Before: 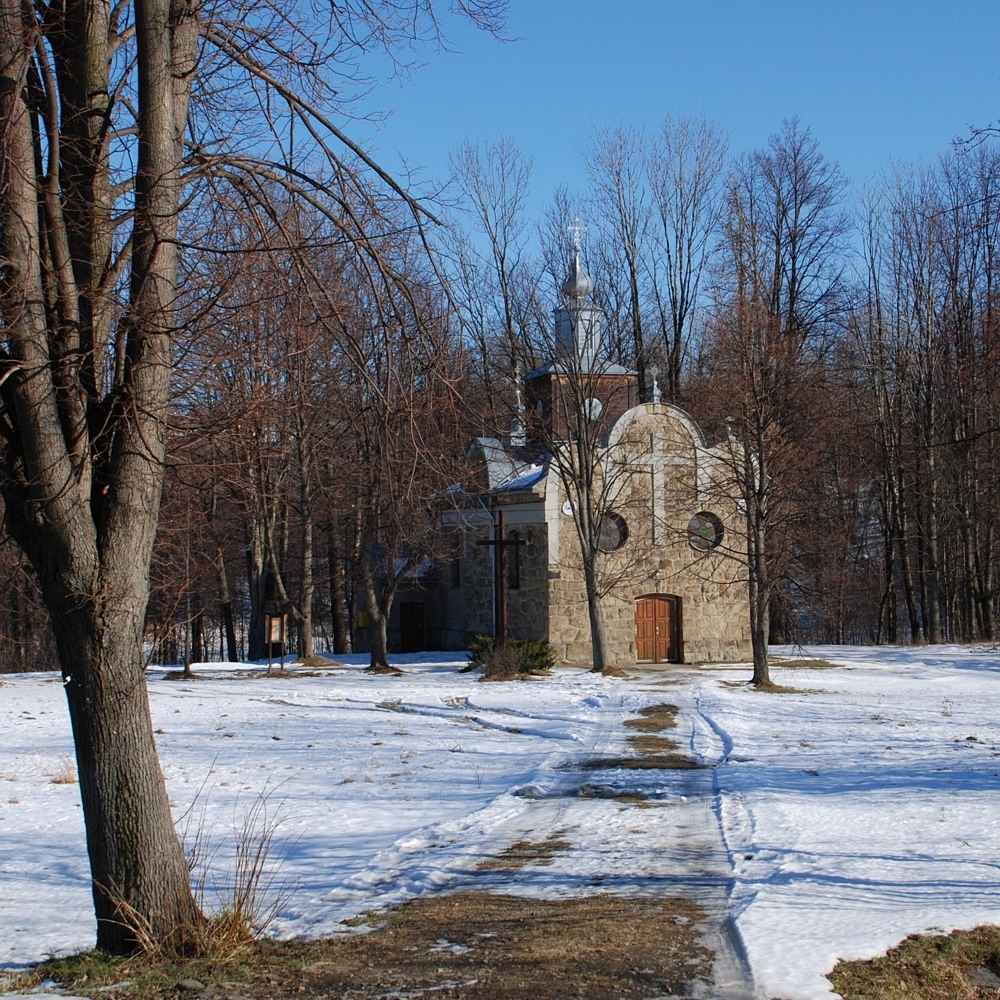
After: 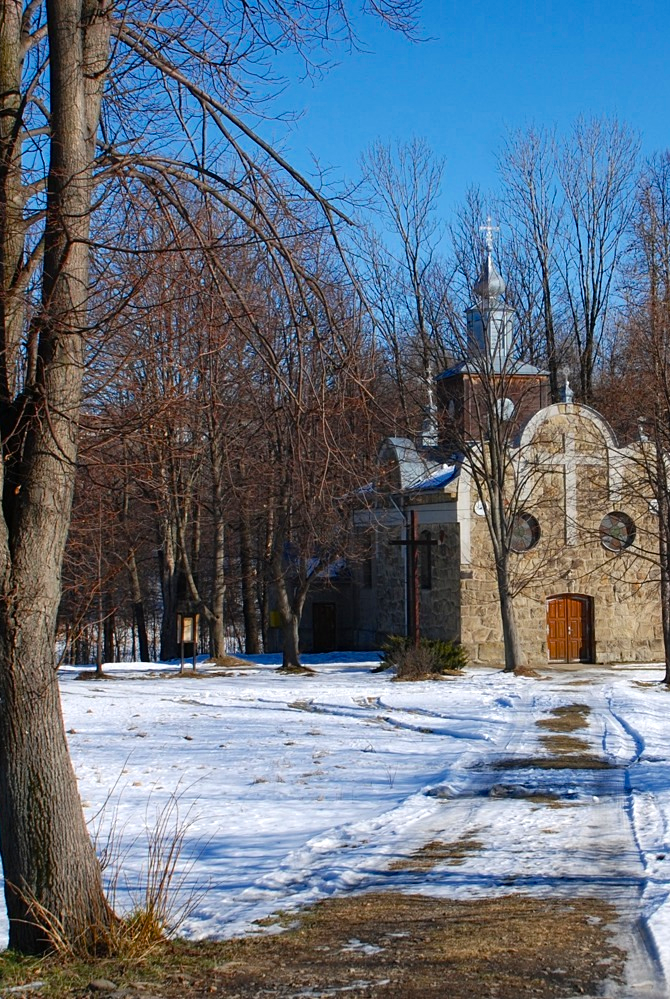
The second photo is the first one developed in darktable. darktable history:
color balance rgb: perceptual saturation grading › global saturation 19.355%, perceptual brilliance grading › global brilliance 10.697%, global vibrance 10.534%, saturation formula JzAzBz (2021)
color calibration: illuminant same as pipeline (D50), adaptation XYZ, x 0.347, y 0.358, temperature 5014.14 K
crop and rotate: left 8.894%, right 24.053%
